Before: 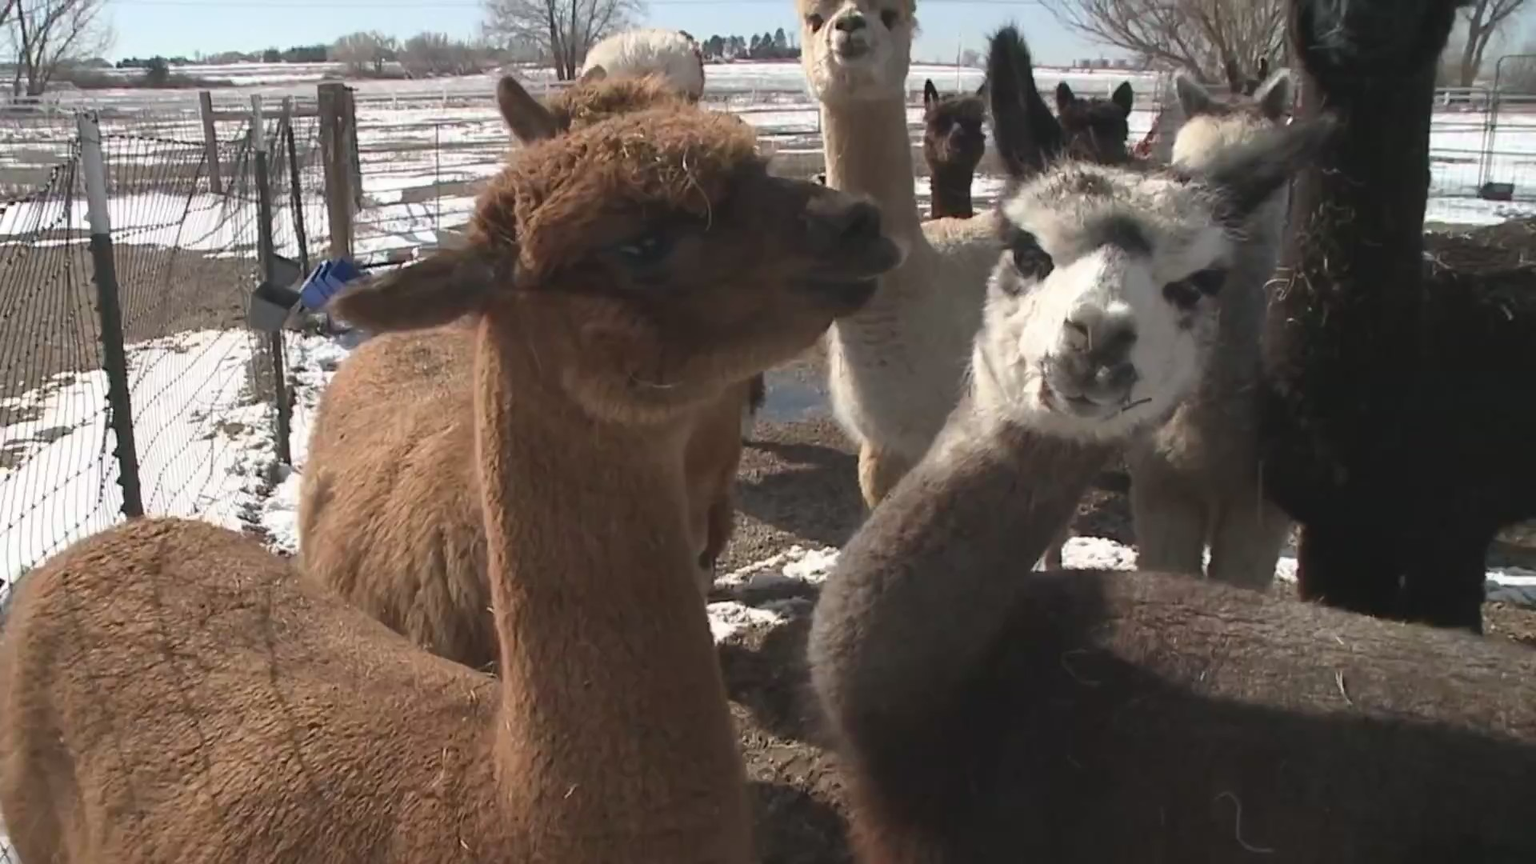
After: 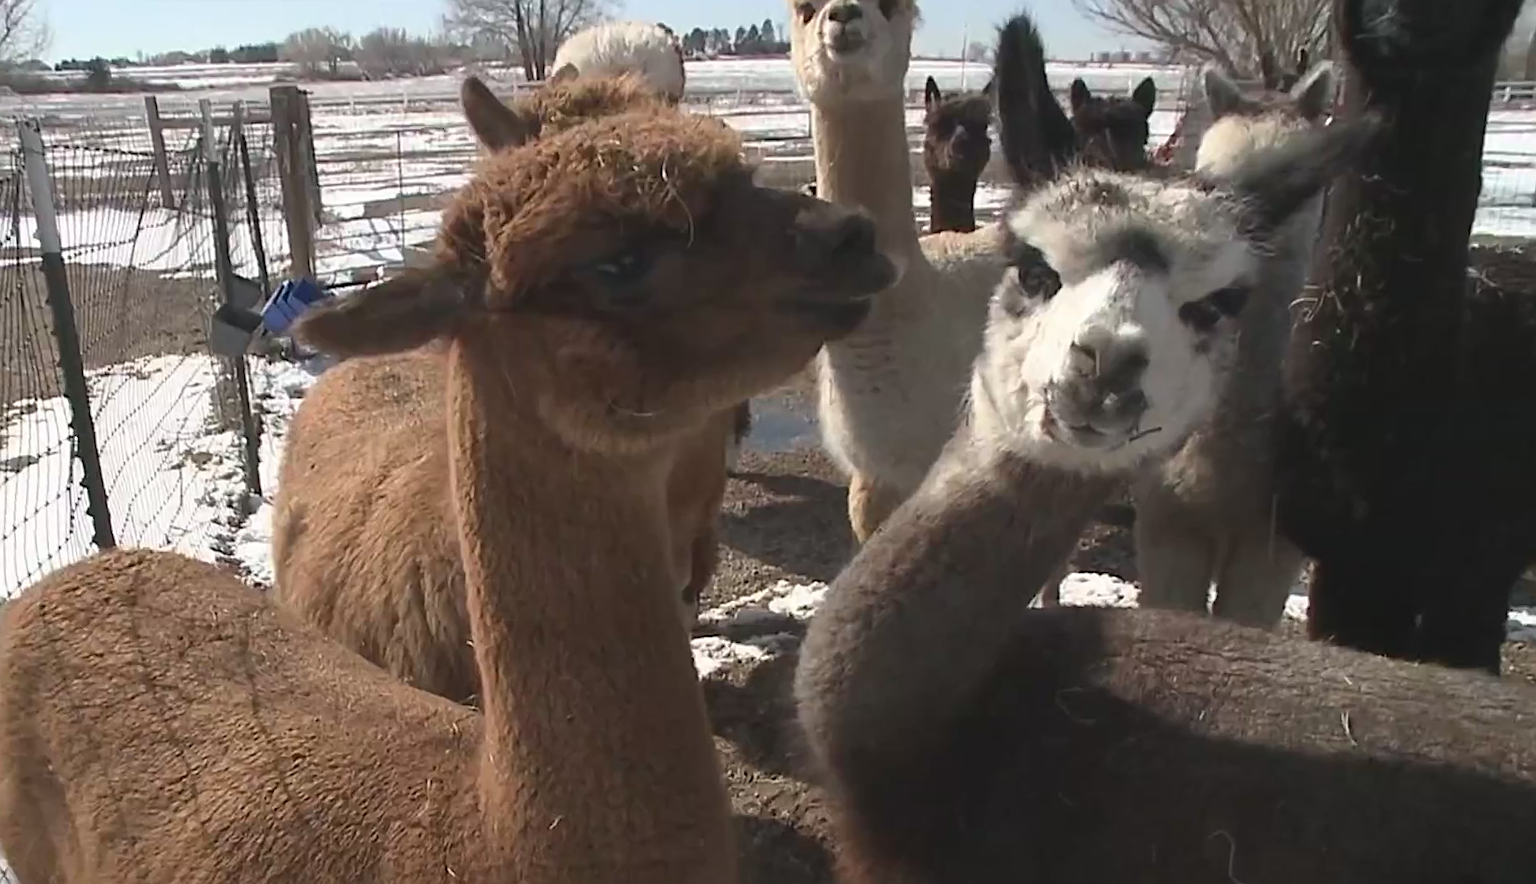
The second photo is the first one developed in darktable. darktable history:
sharpen: on, module defaults
exposure: black level correction 0, compensate exposure bias true, compensate highlight preservation false
rotate and perspective: rotation 0.074°, lens shift (vertical) 0.096, lens shift (horizontal) -0.041, crop left 0.043, crop right 0.952, crop top 0.024, crop bottom 0.979
